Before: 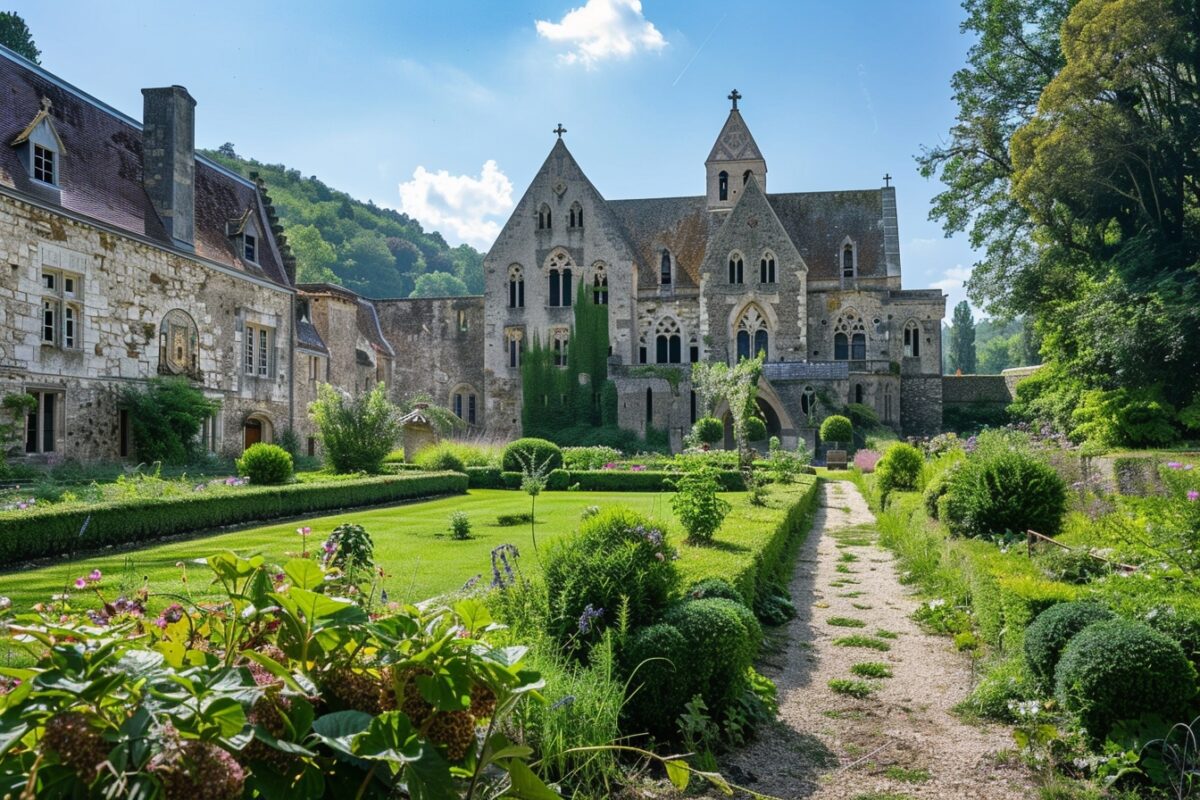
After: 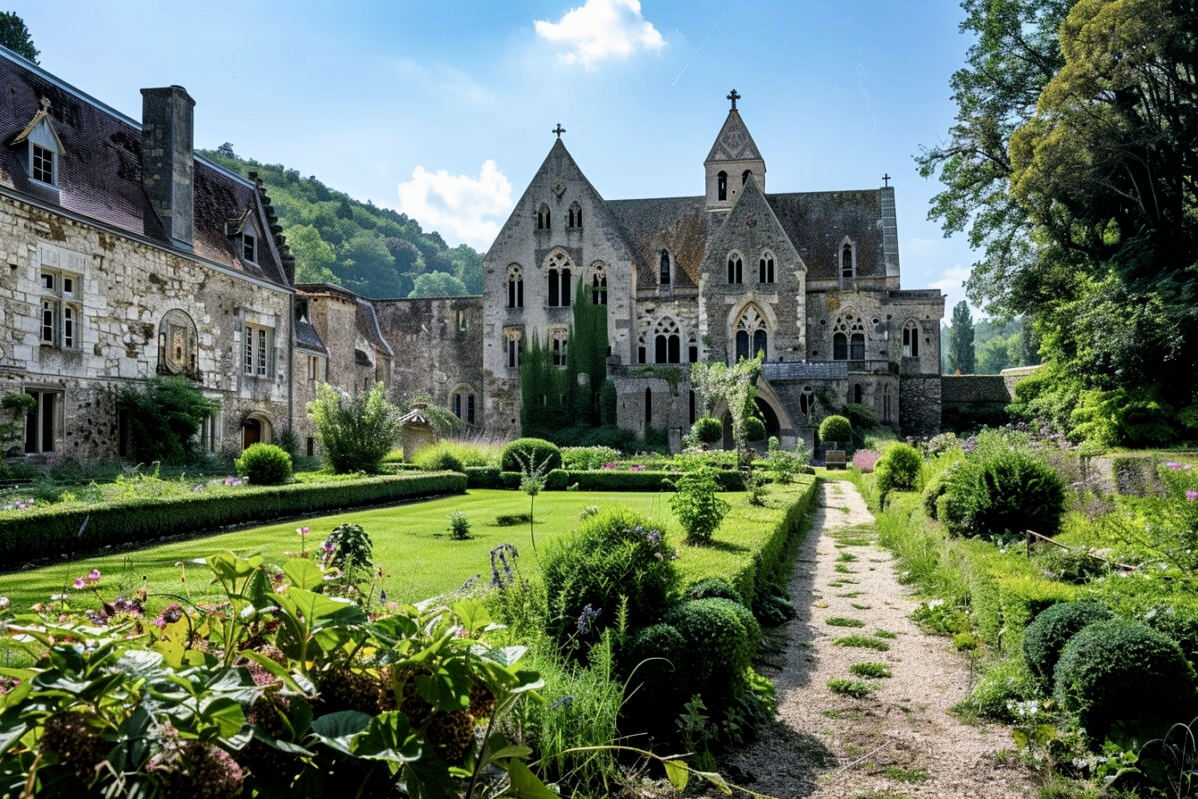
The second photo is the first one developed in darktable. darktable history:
filmic rgb: black relative exposure -8.68 EV, white relative exposure 2.68 EV, target black luminance 0%, target white luminance 99.99%, hardness 6.26, latitude 74.73%, contrast 1.315, highlights saturation mix -4.77%
crop: left 0.154%
